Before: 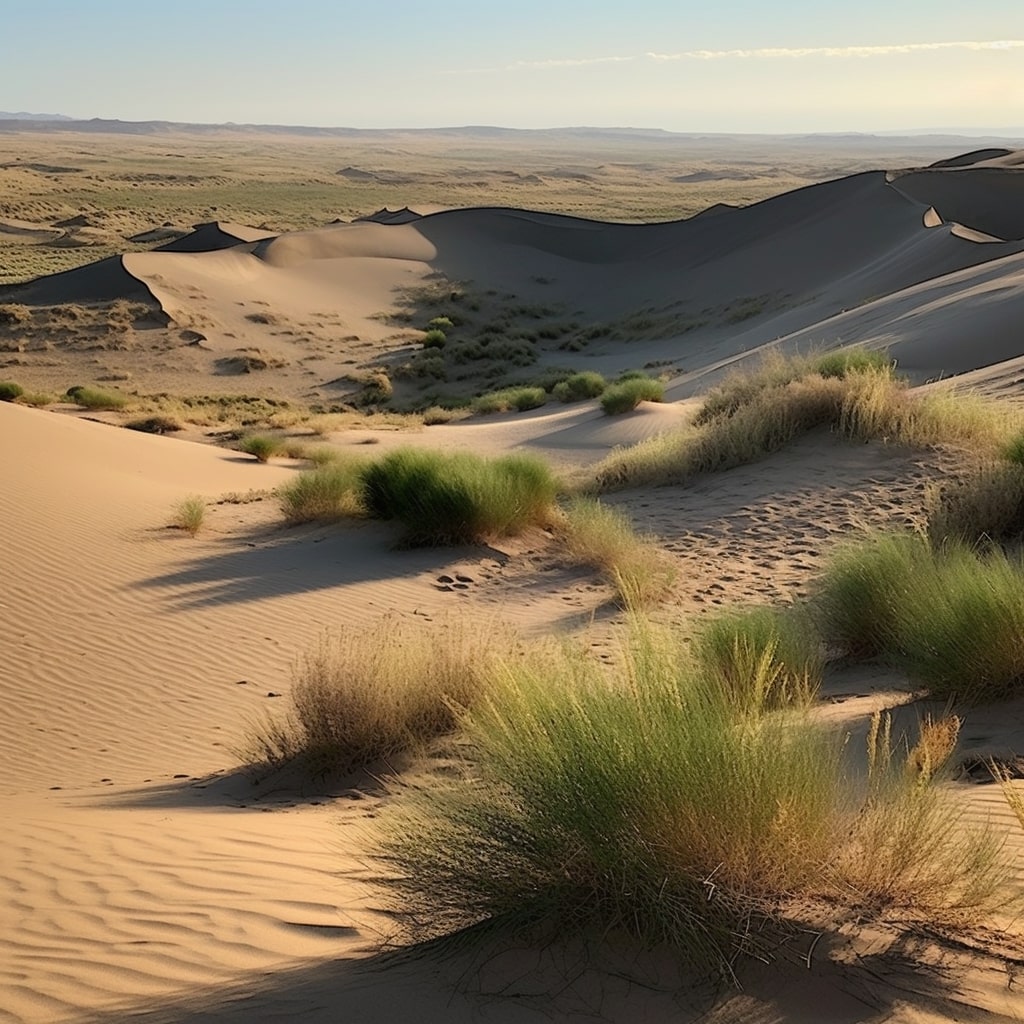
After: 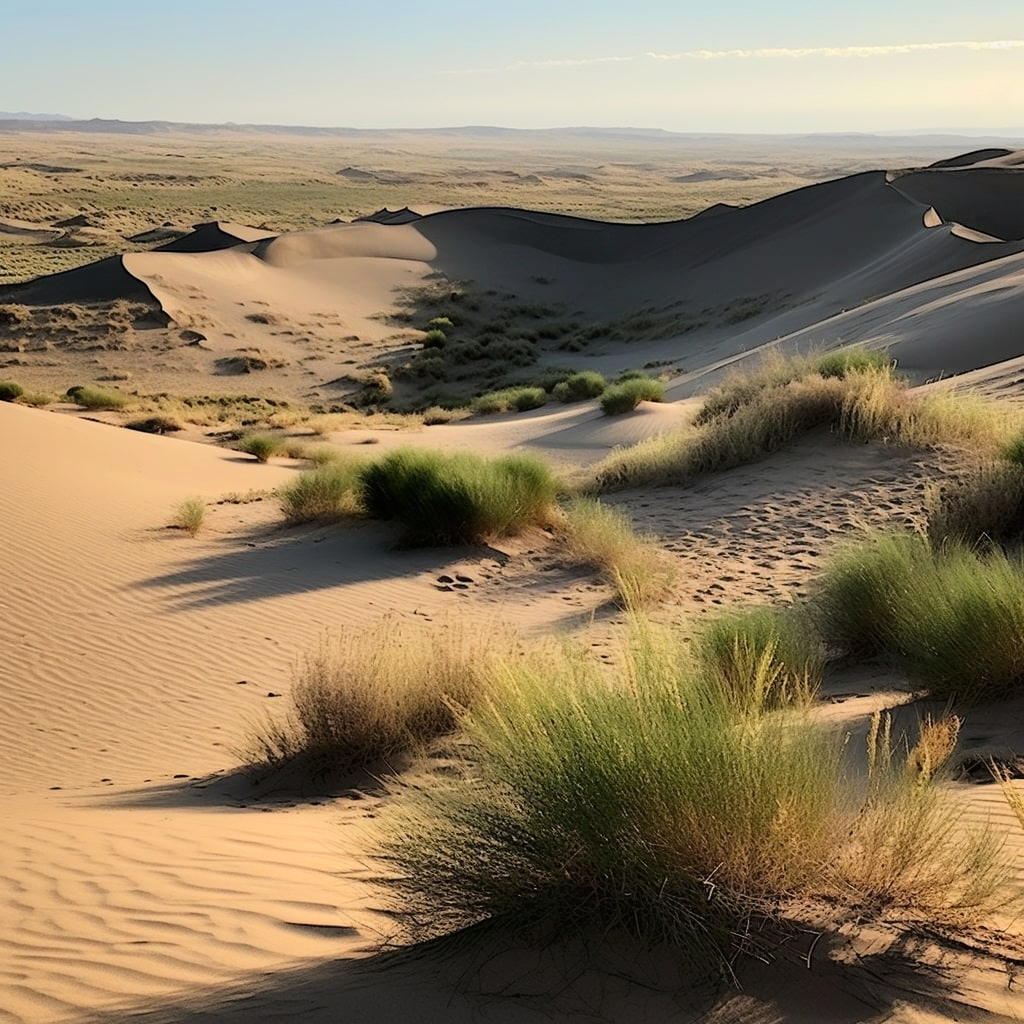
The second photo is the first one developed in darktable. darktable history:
tone curve: curves: ch0 [(0.003, 0) (0.066, 0.031) (0.163, 0.112) (0.264, 0.238) (0.395, 0.421) (0.517, 0.56) (0.684, 0.734) (0.791, 0.814) (1, 1)]; ch1 [(0, 0) (0.164, 0.115) (0.337, 0.332) (0.39, 0.398) (0.464, 0.461) (0.501, 0.5) (0.507, 0.5) (0.534, 0.532) (0.577, 0.59) (0.652, 0.681) (0.733, 0.749) (0.811, 0.796) (1, 1)]; ch2 [(0, 0) (0.337, 0.382) (0.464, 0.476) (0.501, 0.502) (0.527, 0.54) (0.551, 0.565) (0.6, 0.59) (0.687, 0.675) (1, 1)]
